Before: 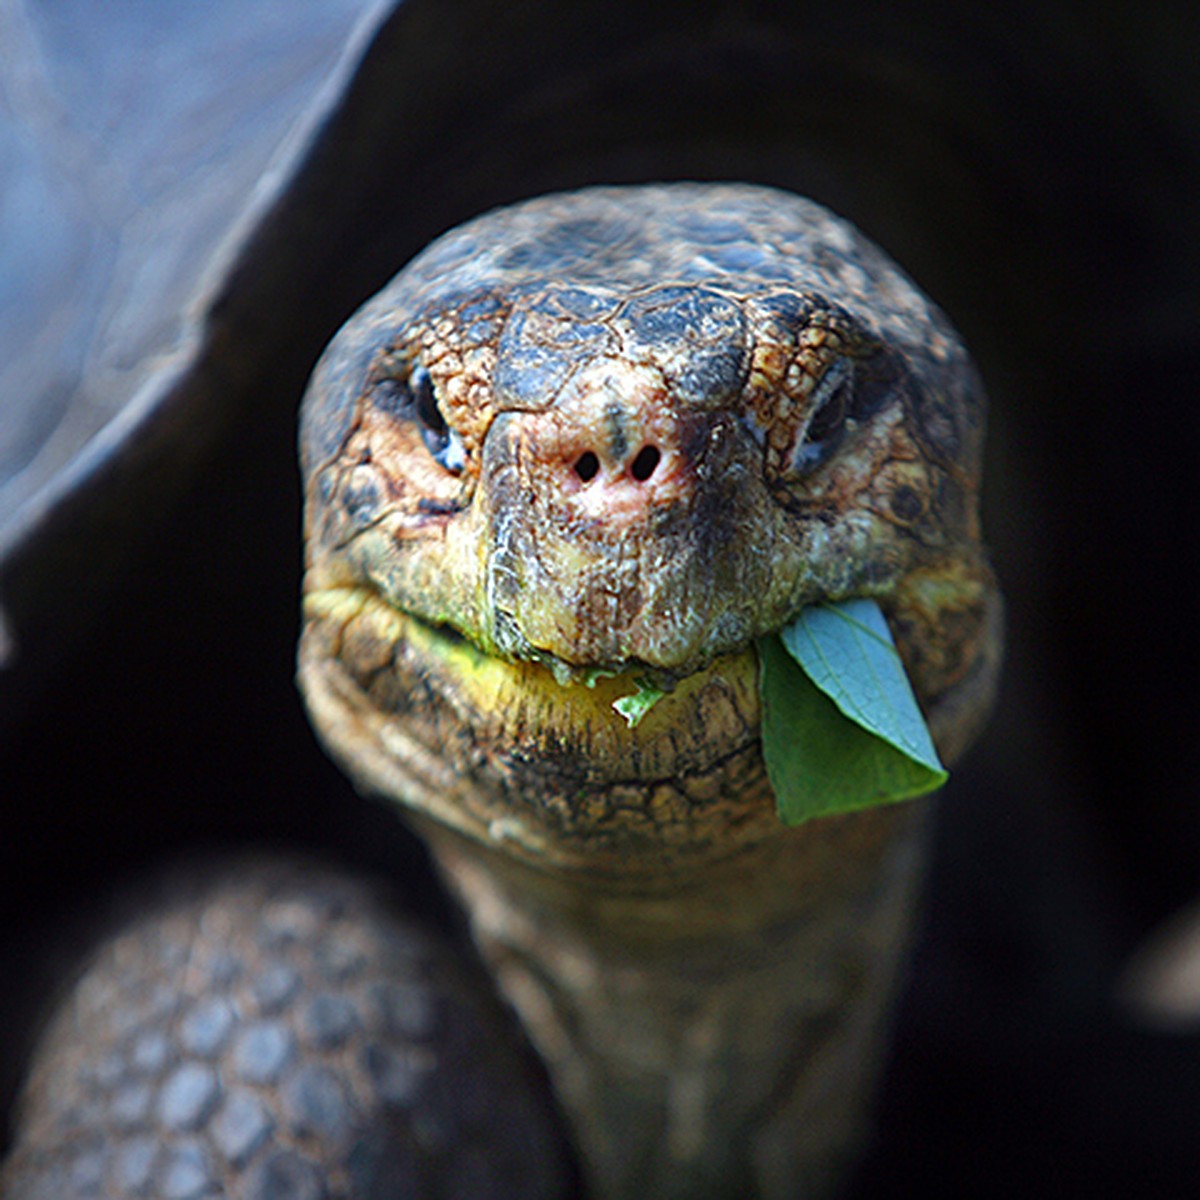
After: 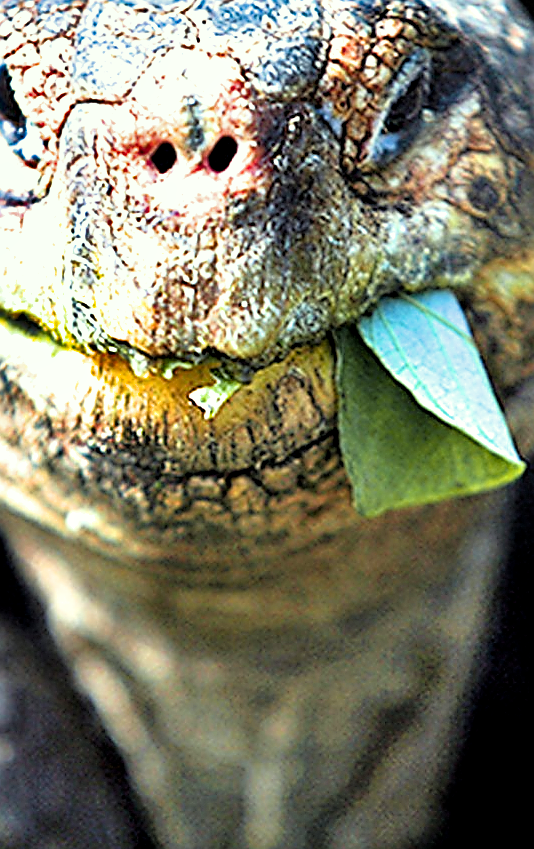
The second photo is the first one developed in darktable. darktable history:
color correction: highlights a* -4.52, highlights b* 5.05, saturation 0.971
shadows and highlights: shadows 43.81, white point adjustment -1.6, soften with gaussian
exposure: black level correction 0.001, exposure 1.715 EV, compensate highlight preservation false
color zones: curves: ch1 [(0.309, 0.524) (0.41, 0.329) (0.508, 0.509)]; ch2 [(0.25, 0.457) (0.75, 0.5)]
sharpen: radius 1.424, amount 1.241, threshold 0.709
filmic rgb: black relative exposure -4.9 EV, white relative exposure 2.84 EV, hardness 3.7
crop: left 35.281%, top 25.831%, right 20.163%, bottom 3.378%
local contrast: highlights 106%, shadows 102%, detail 119%, midtone range 0.2
